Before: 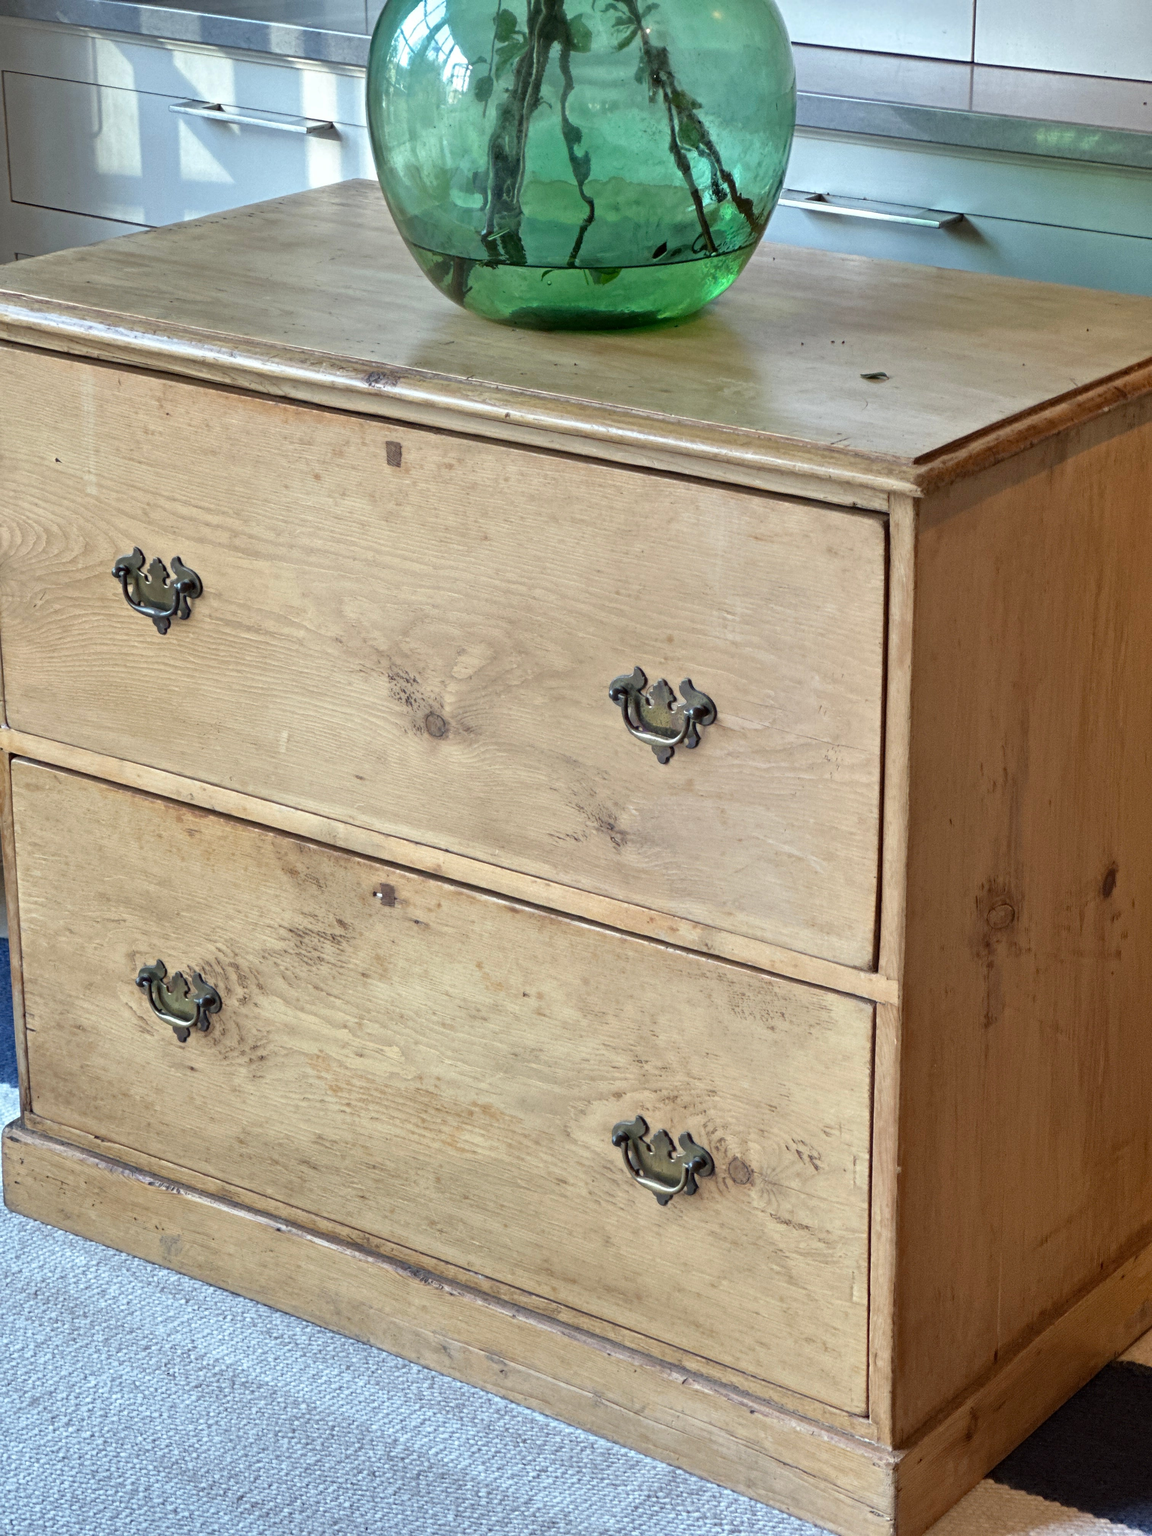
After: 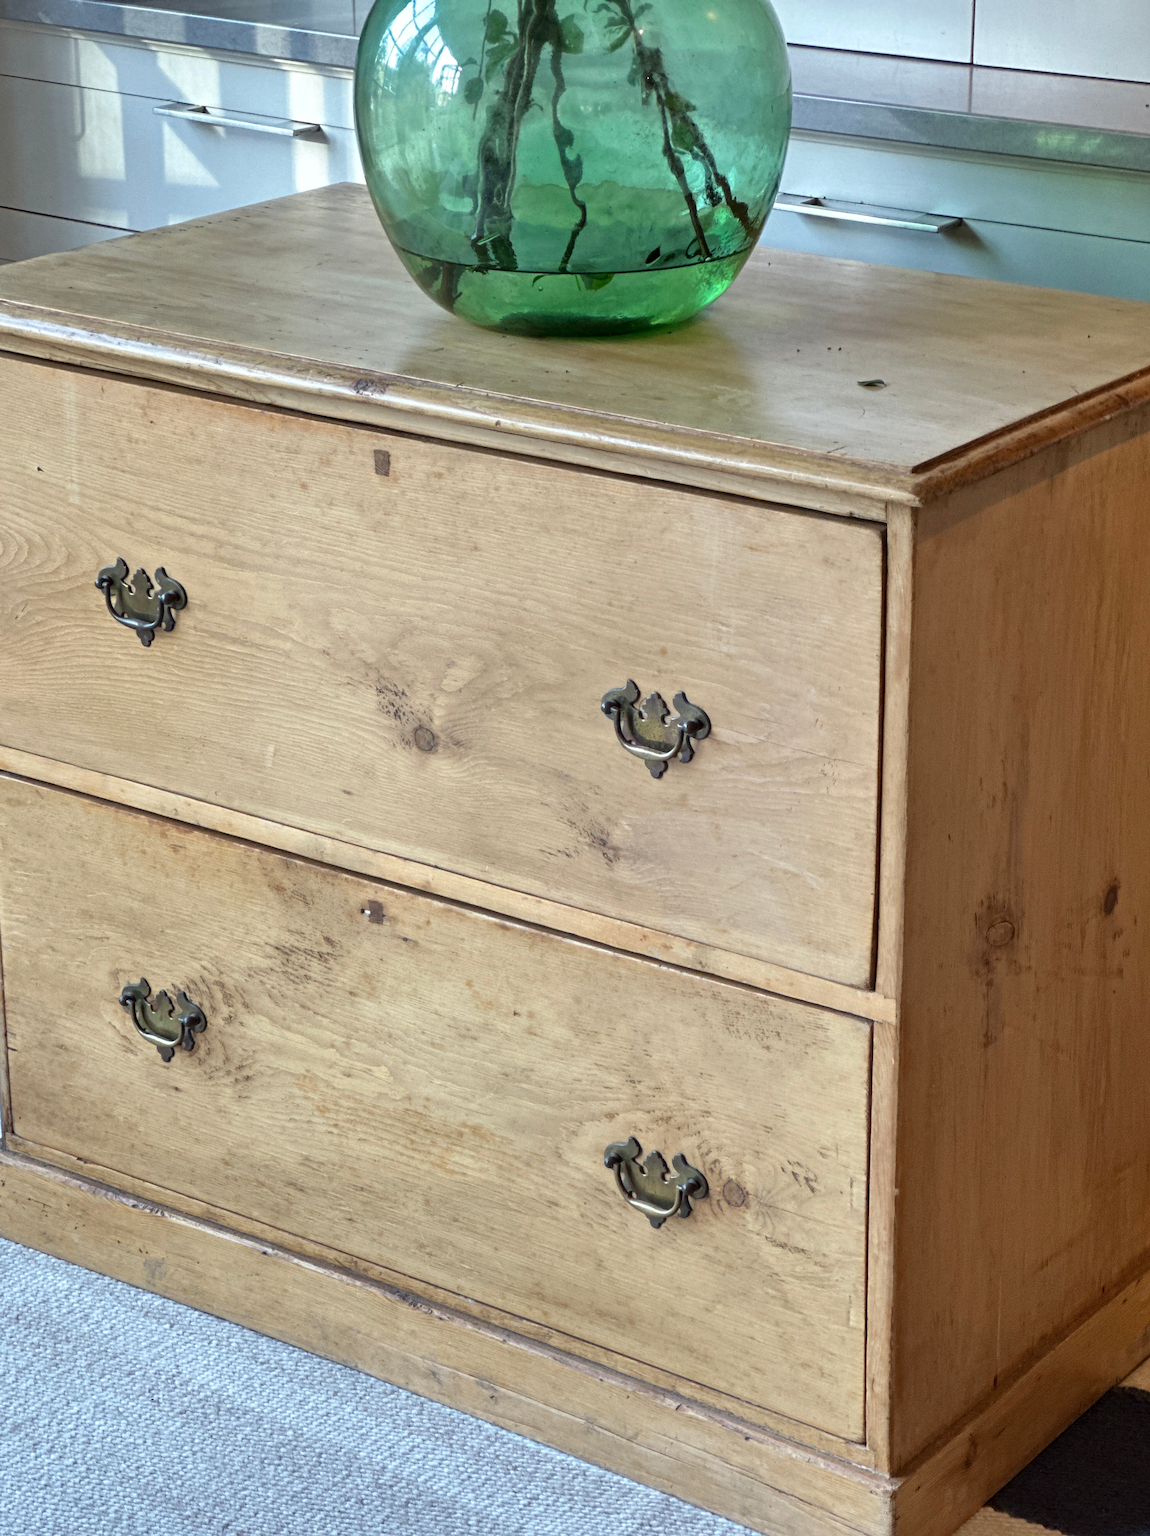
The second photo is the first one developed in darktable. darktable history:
crop: left 1.664%, right 0.281%, bottom 1.833%
